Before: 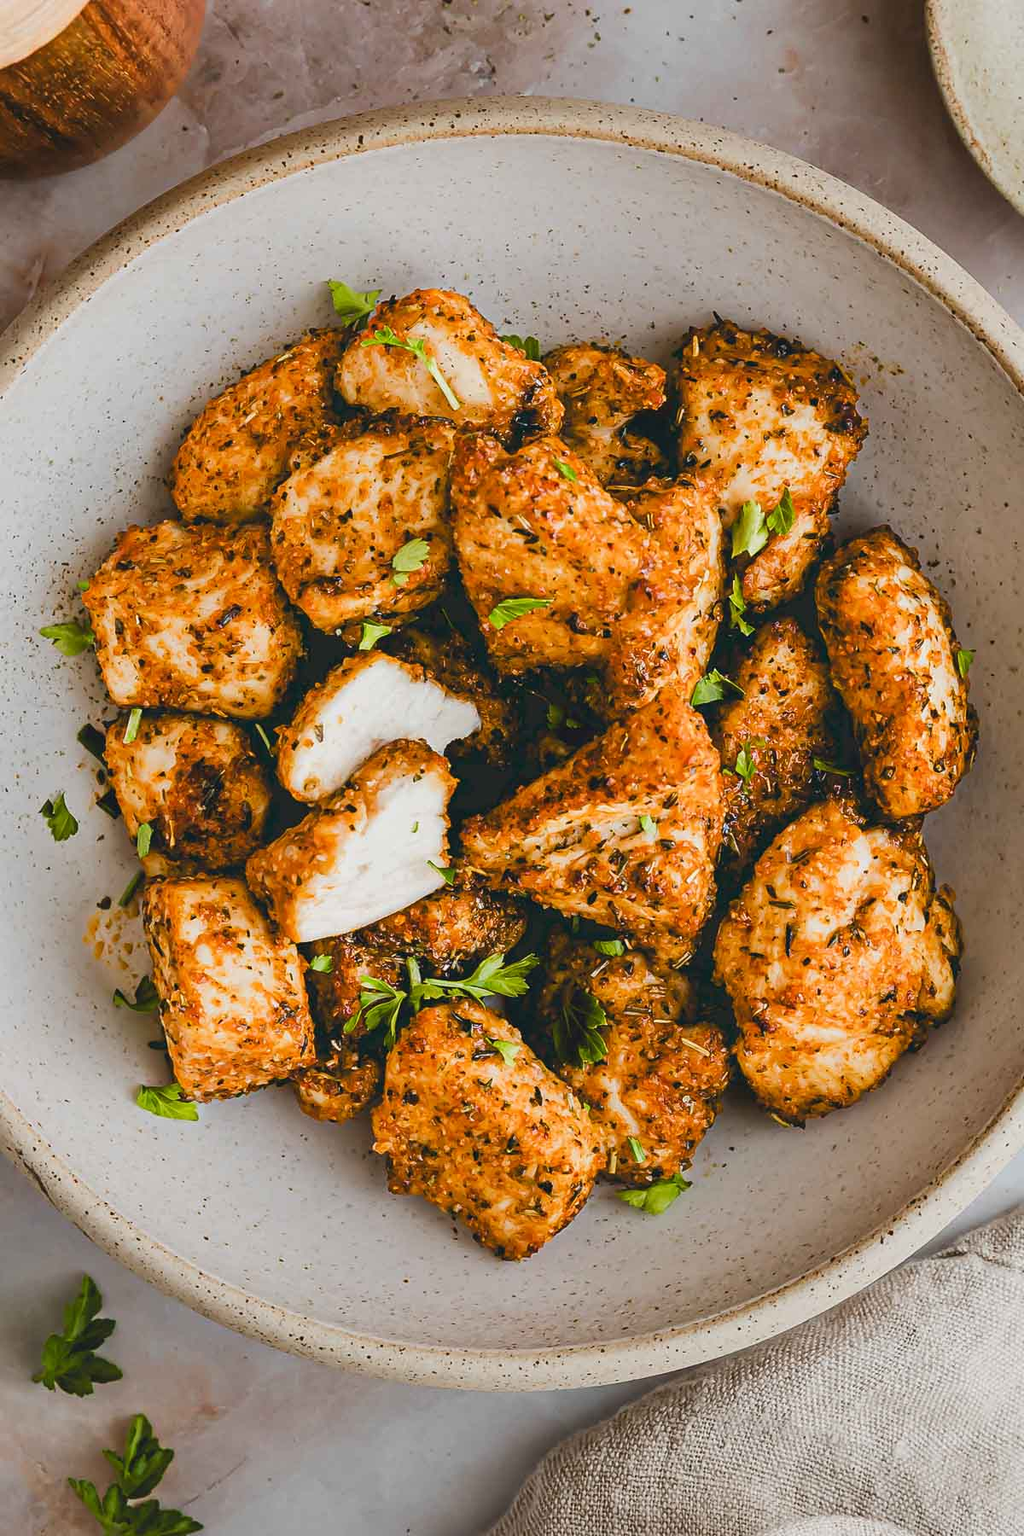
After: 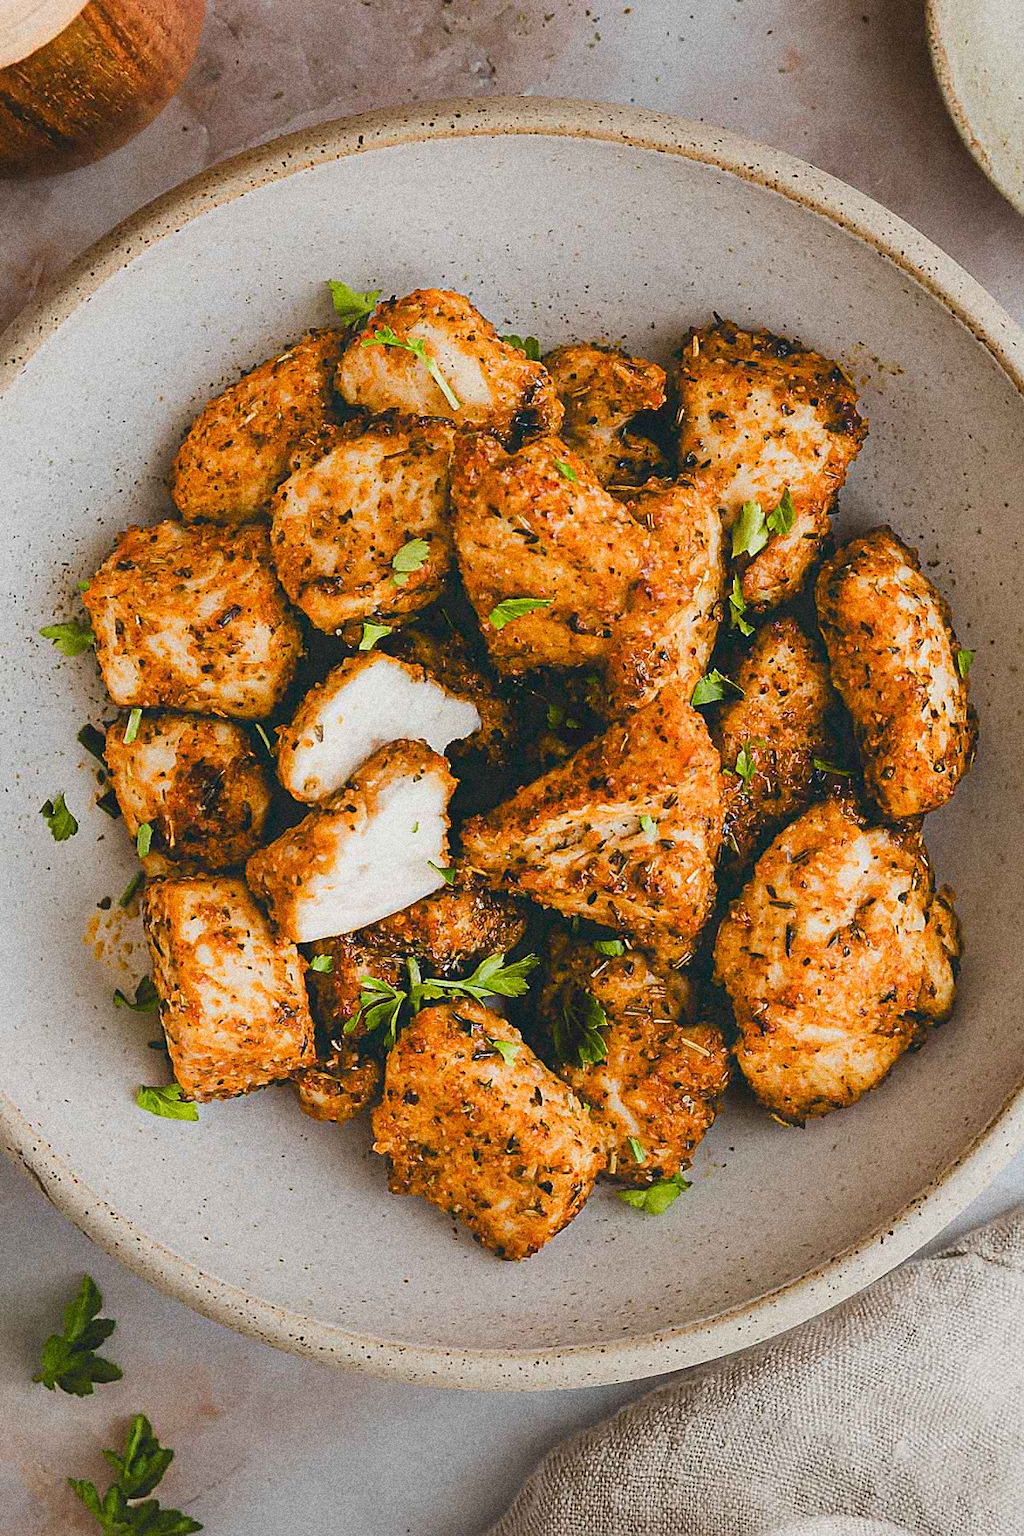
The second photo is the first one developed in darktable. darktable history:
contrast equalizer: octaves 7, y [[0.502, 0.505, 0.512, 0.529, 0.564, 0.588], [0.5 ×6], [0.502, 0.505, 0.512, 0.529, 0.564, 0.588], [0, 0.001, 0.001, 0.004, 0.008, 0.011], [0, 0.001, 0.001, 0.004, 0.008, 0.011]], mix -1
sharpen: on, module defaults
grain: coarseness 14.49 ISO, strength 48.04%, mid-tones bias 35%
